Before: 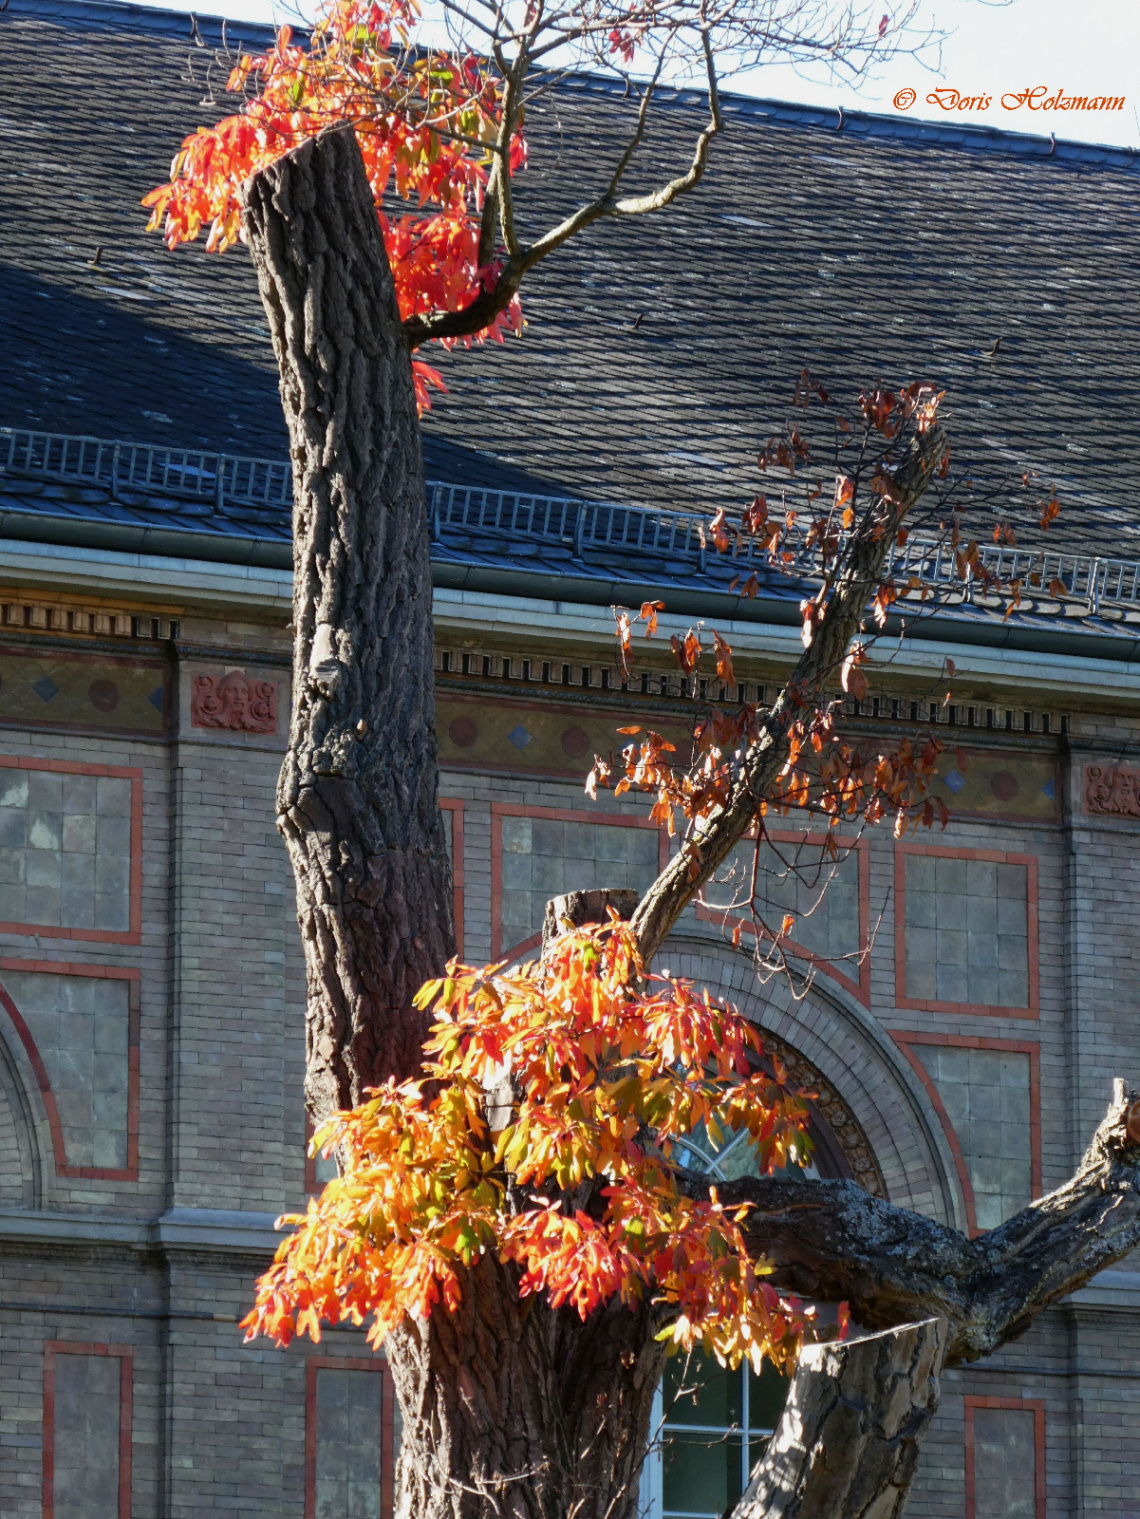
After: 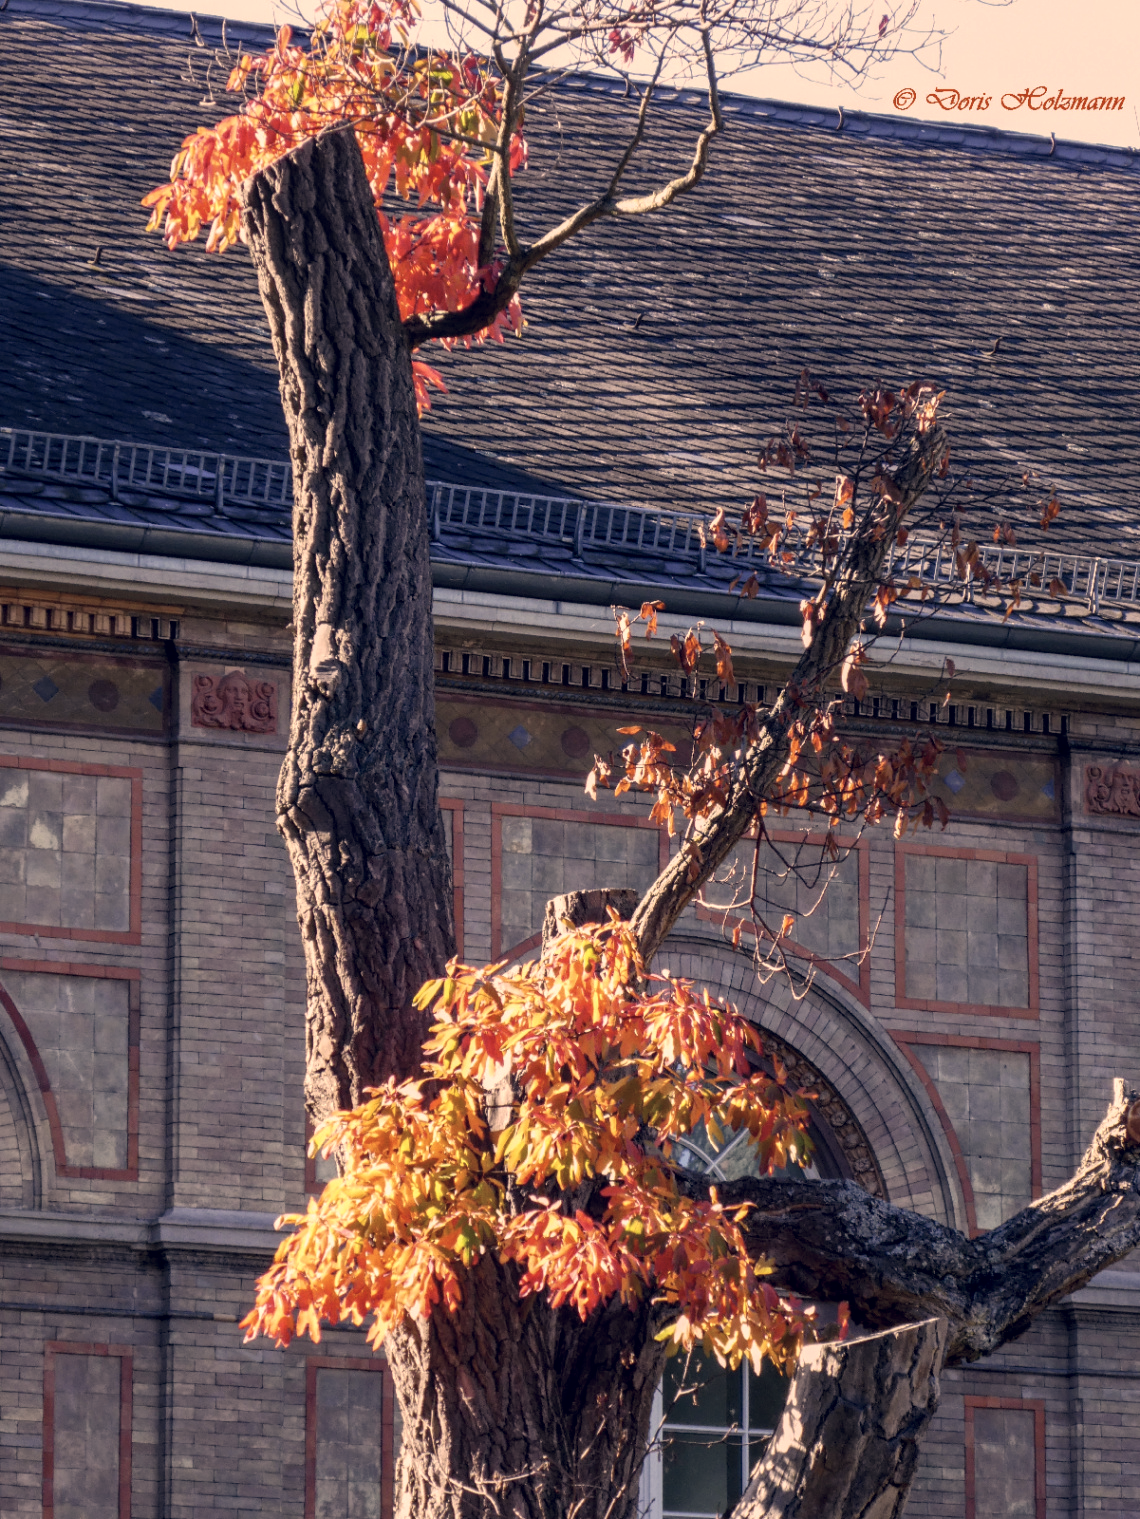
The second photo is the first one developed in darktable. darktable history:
local contrast: highlights 54%, shadows 53%, detail 130%, midtone range 0.45
color correction: highlights a* 19.97, highlights b* 26.75, shadows a* 3.49, shadows b* -16.59, saturation 0.723
